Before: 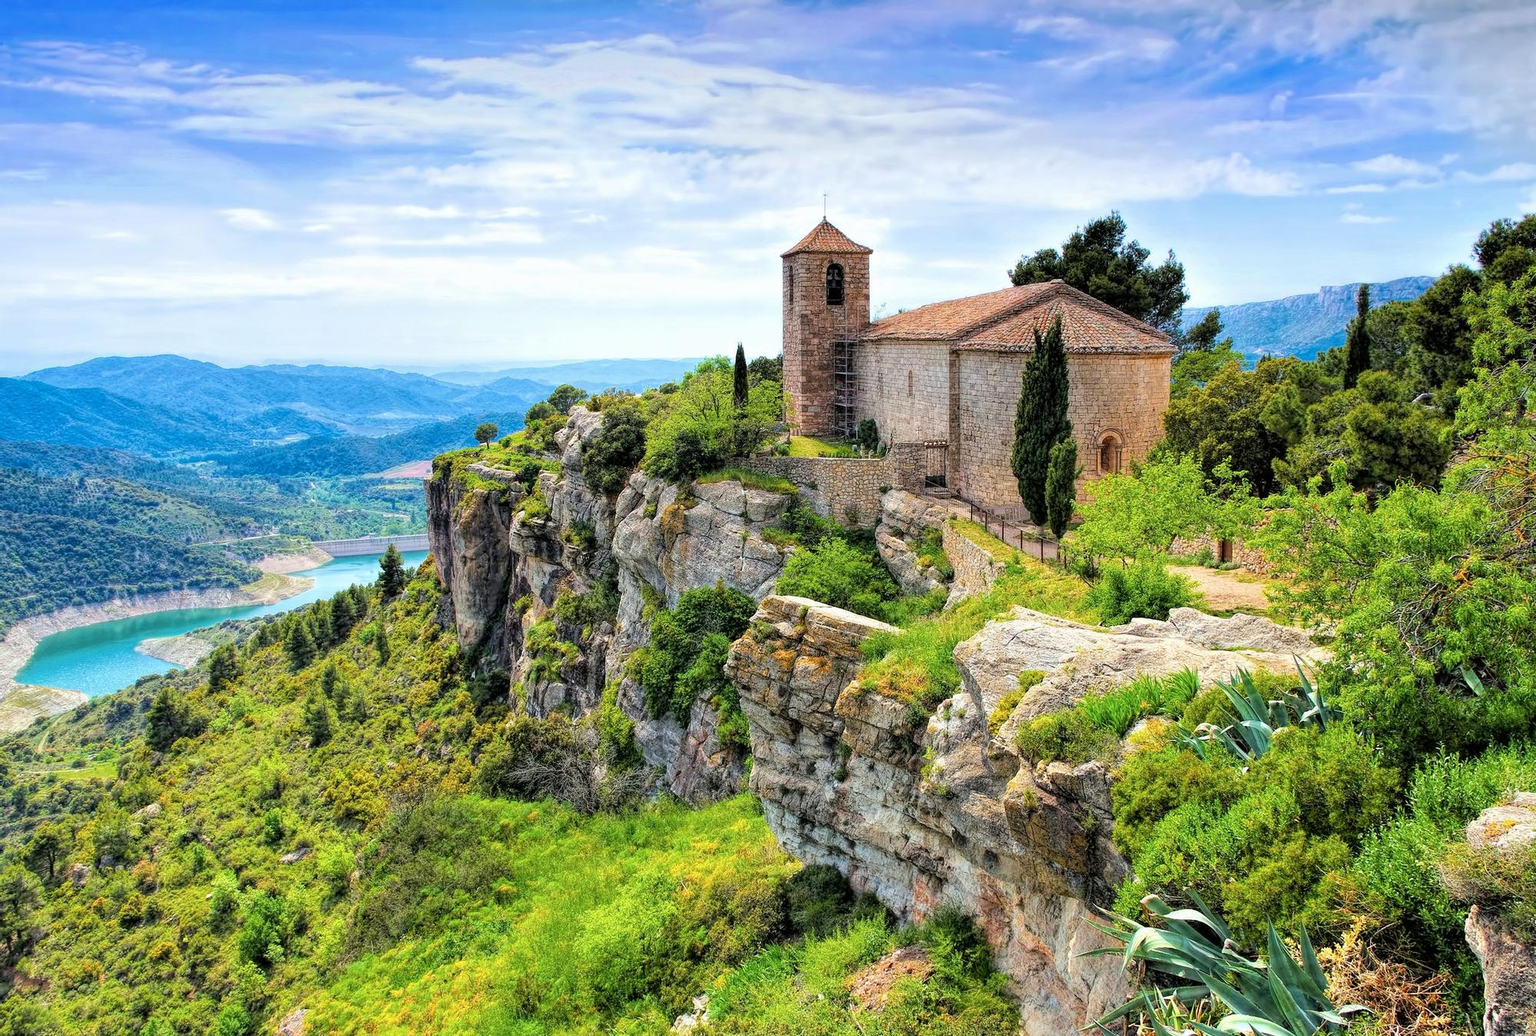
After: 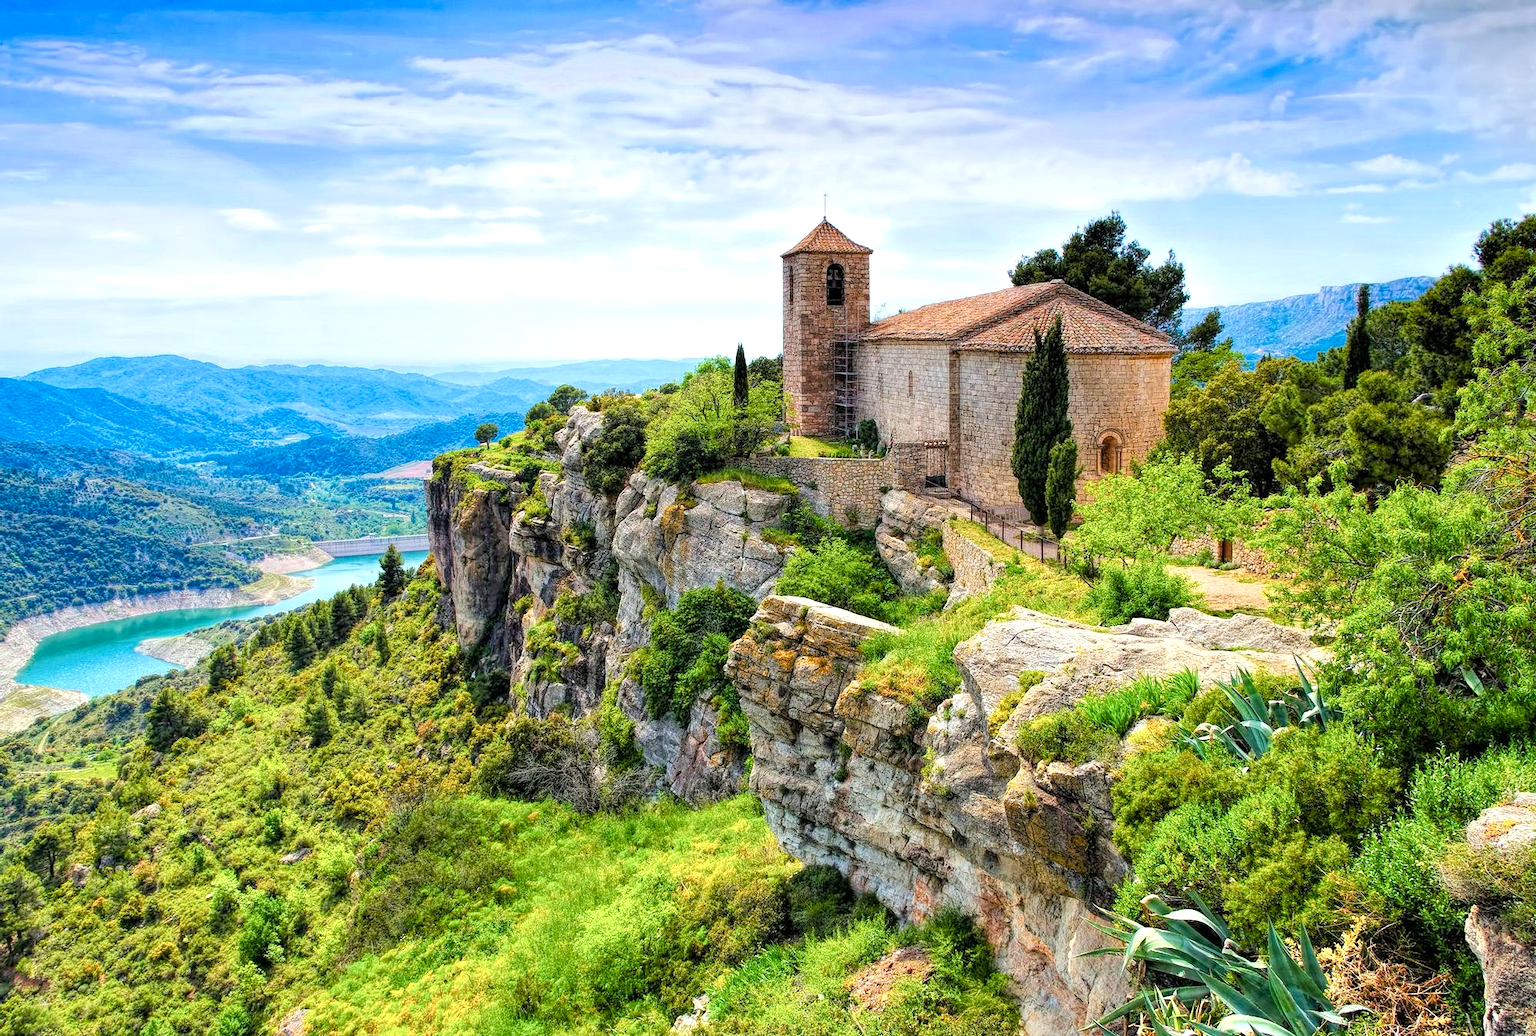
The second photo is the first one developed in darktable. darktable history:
local contrast: mode bilateral grid, contrast 20, coarseness 50, detail 102%, midtone range 0.2
color balance rgb: linear chroma grading › shadows 32%, linear chroma grading › global chroma -2%, linear chroma grading › mid-tones 4%, perceptual saturation grading › global saturation -2%, perceptual saturation grading › highlights -8%, perceptual saturation grading › mid-tones 8%, perceptual saturation grading › shadows 4%, perceptual brilliance grading › highlights 8%, perceptual brilliance grading › mid-tones 4%, perceptual brilliance grading › shadows 2%, global vibrance 16%, saturation formula JzAzBz (2021)
